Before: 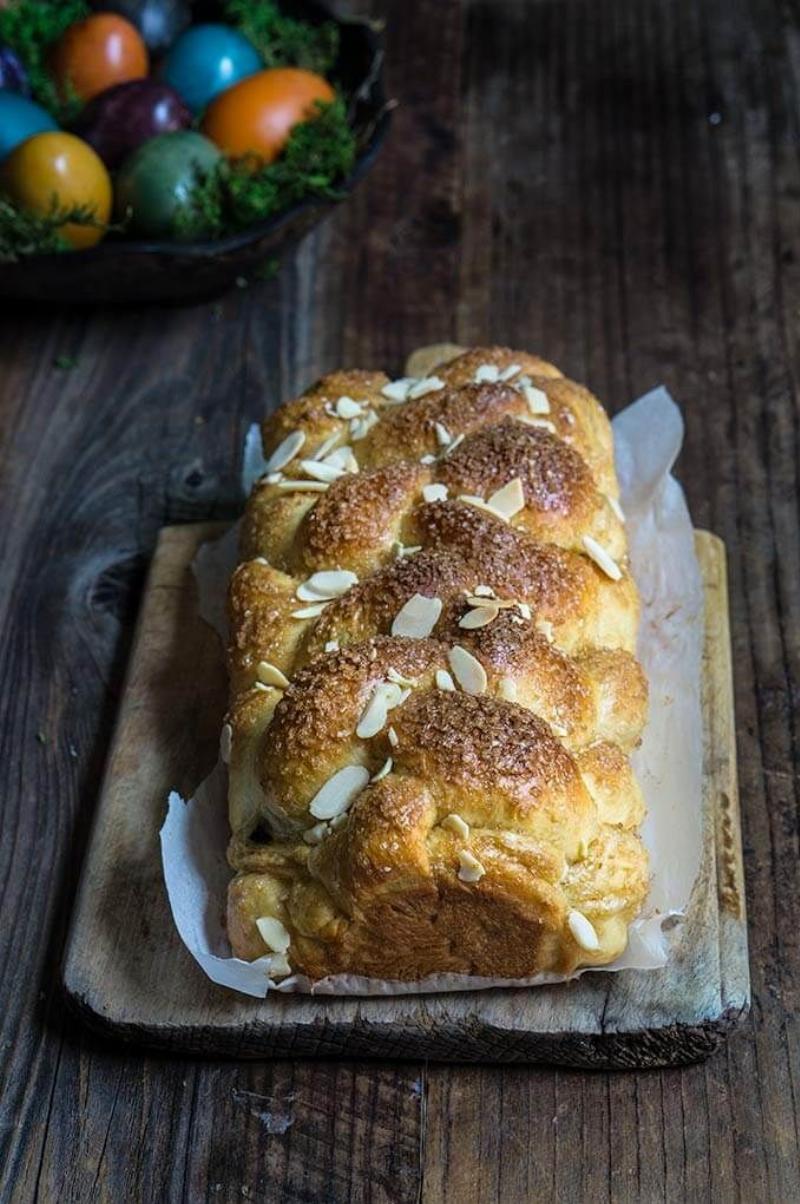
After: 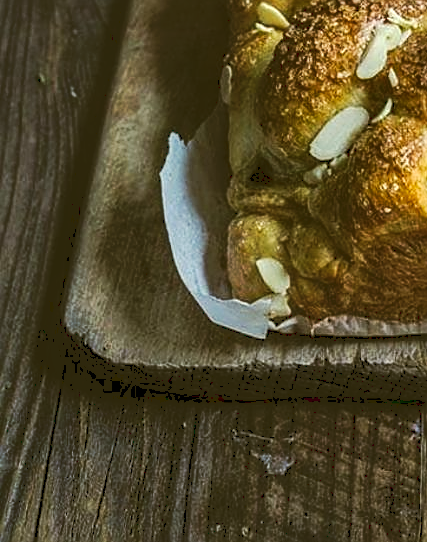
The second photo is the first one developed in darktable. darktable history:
tone curve: curves: ch0 [(0, 0) (0.003, 0.156) (0.011, 0.156) (0.025, 0.157) (0.044, 0.164) (0.069, 0.172) (0.1, 0.181) (0.136, 0.191) (0.177, 0.214) (0.224, 0.245) (0.277, 0.285) (0.335, 0.333) (0.399, 0.387) (0.468, 0.471) (0.543, 0.556) (0.623, 0.648) (0.709, 0.734) (0.801, 0.809) (0.898, 0.891) (1, 1)], preserve colors none
crop and rotate: top 54.778%, right 46.61%, bottom 0.159%
color correction: highlights a* -1.43, highlights b* 10.12, shadows a* 0.395, shadows b* 19.35
local contrast: shadows 94%
shadows and highlights: shadows 37.27, highlights -28.18, soften with gaussian
sharpen: on, module defaults
